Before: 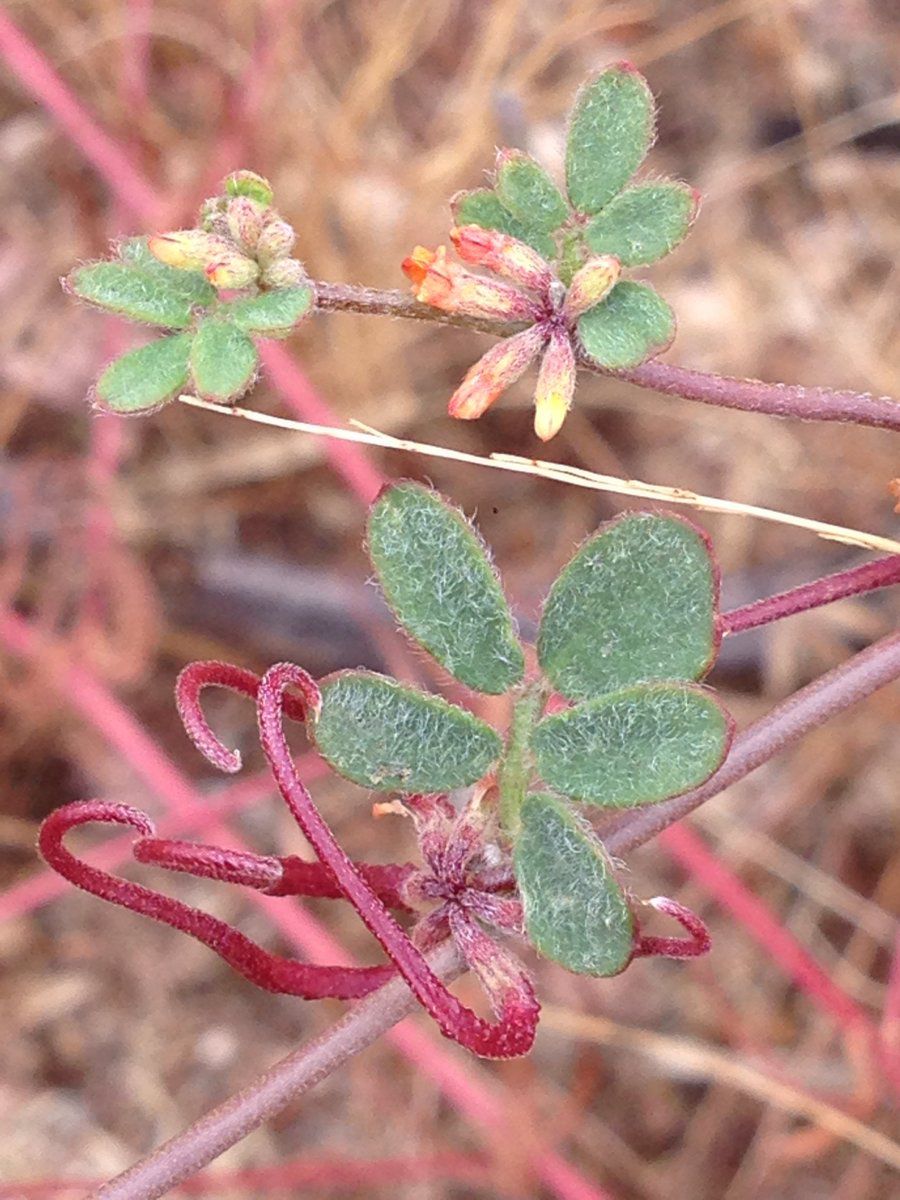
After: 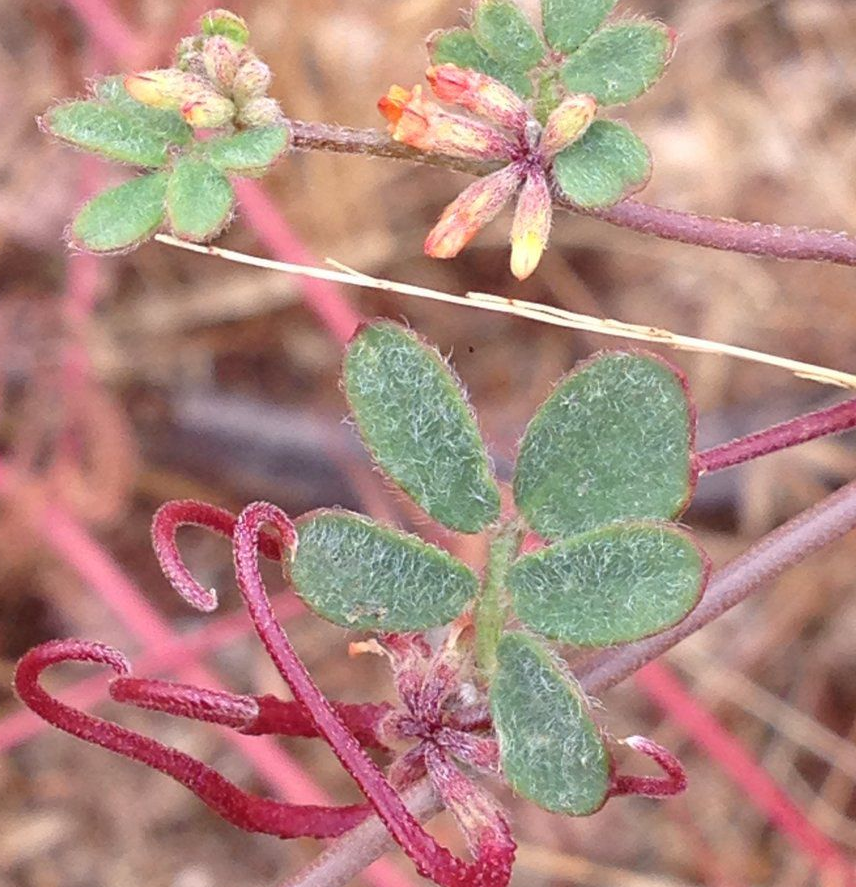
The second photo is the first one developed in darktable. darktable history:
crop and rotate: left 2.766%, top 13.494%, right 2.118%, bottom 12.587%
